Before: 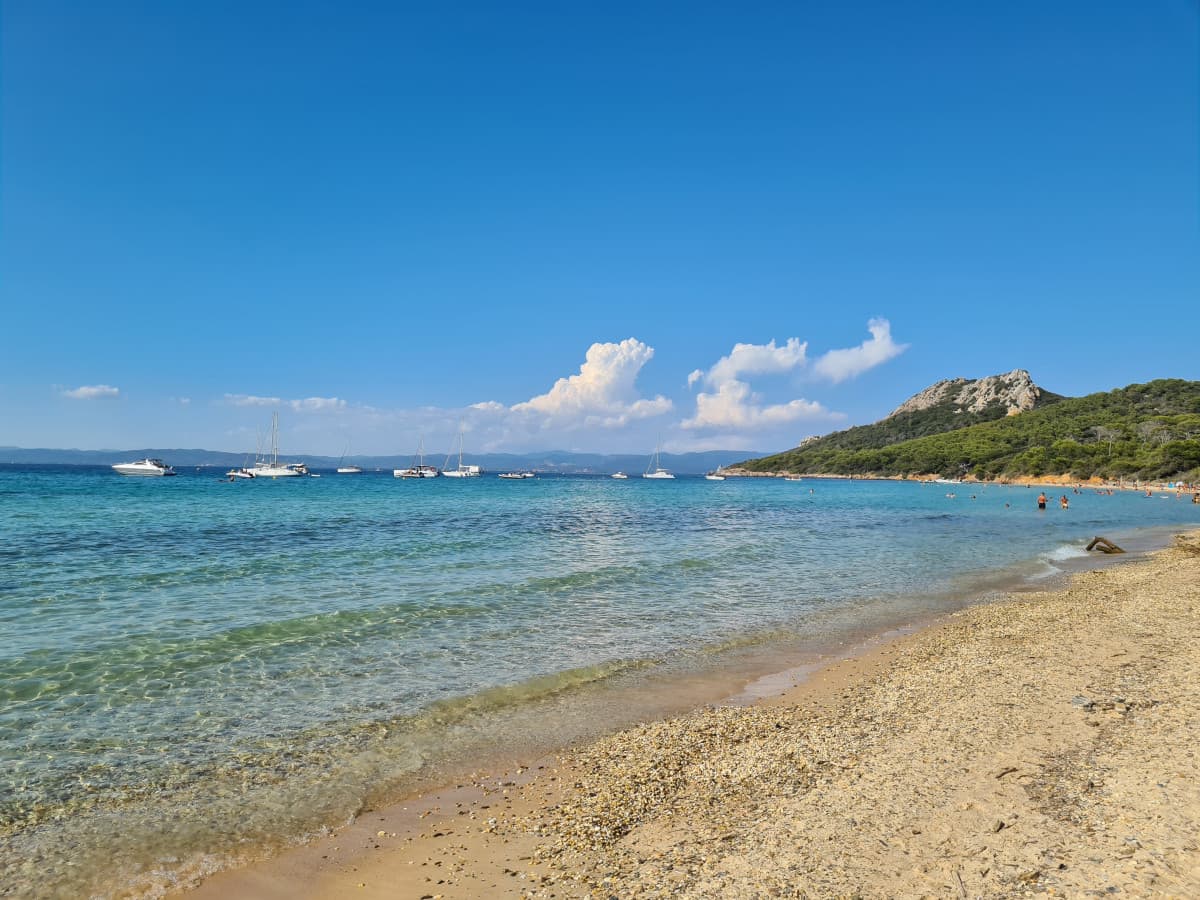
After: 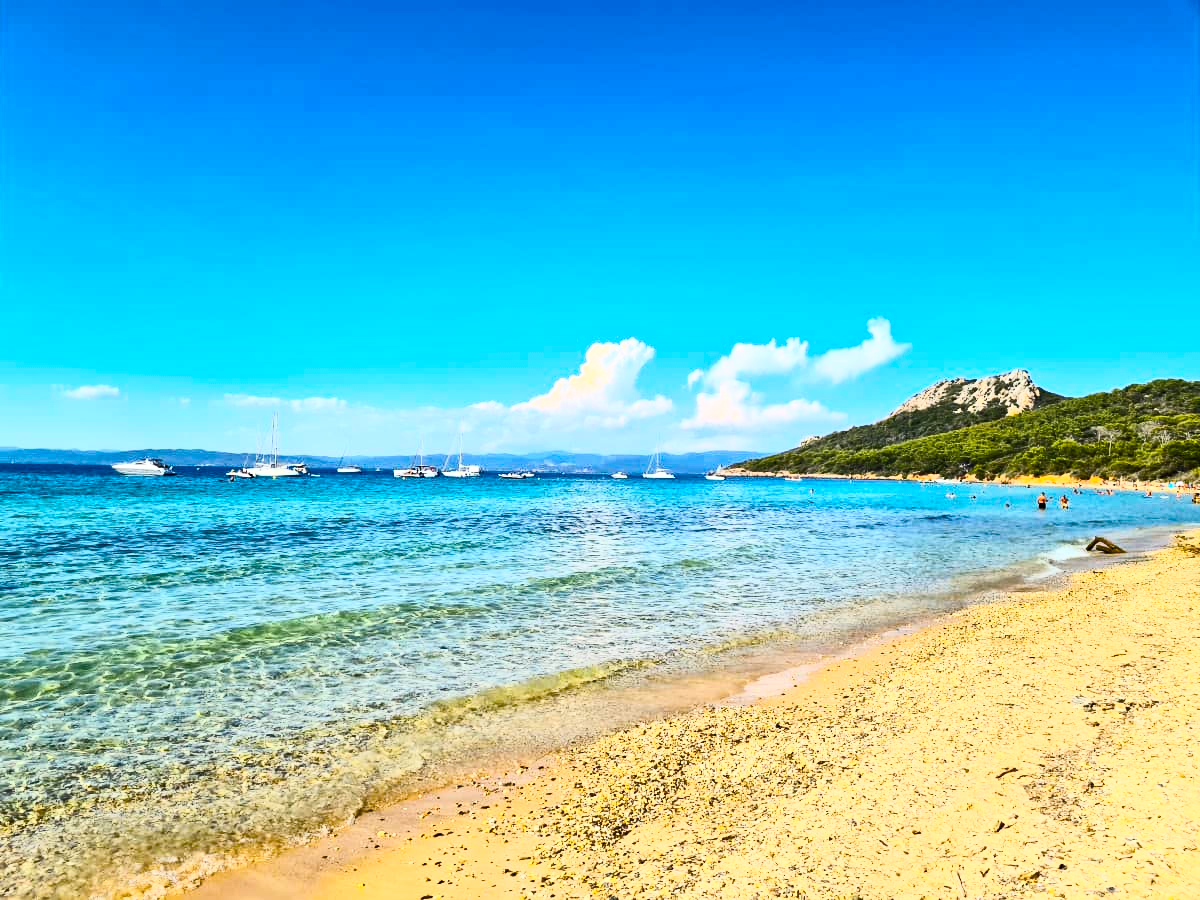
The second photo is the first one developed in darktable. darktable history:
haze removal: compatibility mode true, adaptive false
contrast brightness saturation: contrast 0.609, brightness 0.35, saturation 0.14
color balance rgb: shadows lift › hue 85.37°, power › hue 211.37°, shadows fall-off 101.954%, linear chroma grading › global chroma 16.828%, perceptual saturation grading › global saturation 25.715%, mask middle-gray fulcrum 22.239%
